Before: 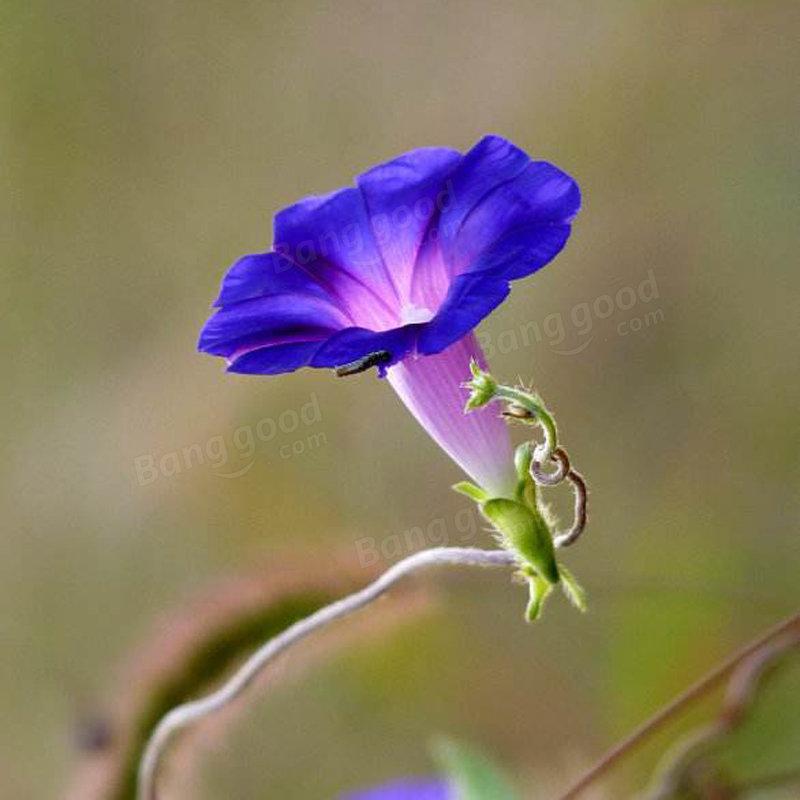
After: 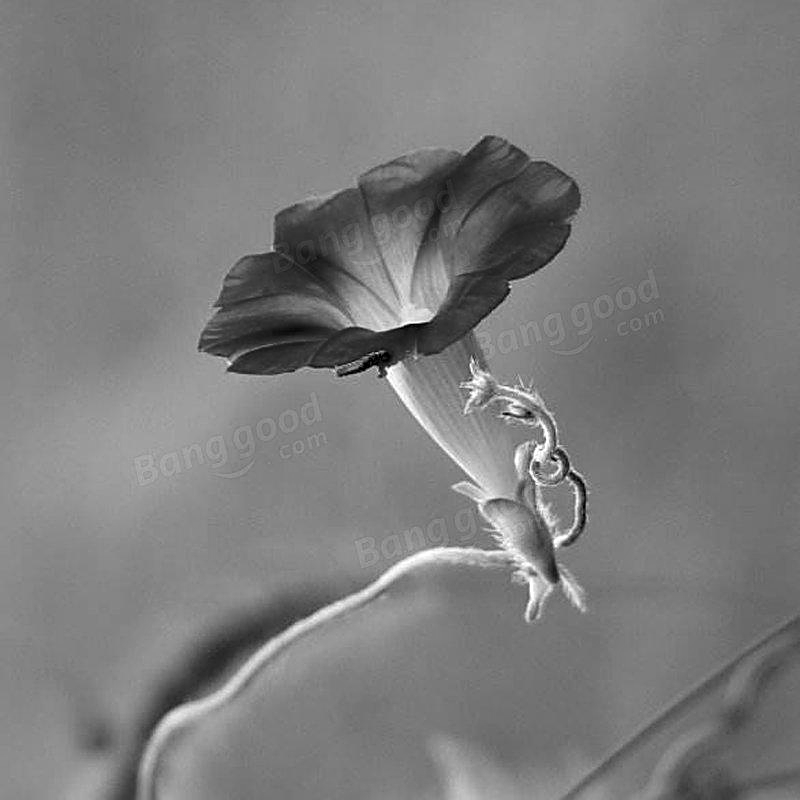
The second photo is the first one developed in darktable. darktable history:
contrast brightness saturation: saturation -1
color contrast: green-magenta contrast 1.55, blue-yellow contrast 1.83
tone equalizer: on, module defaults
sharpen: on, module defaults
